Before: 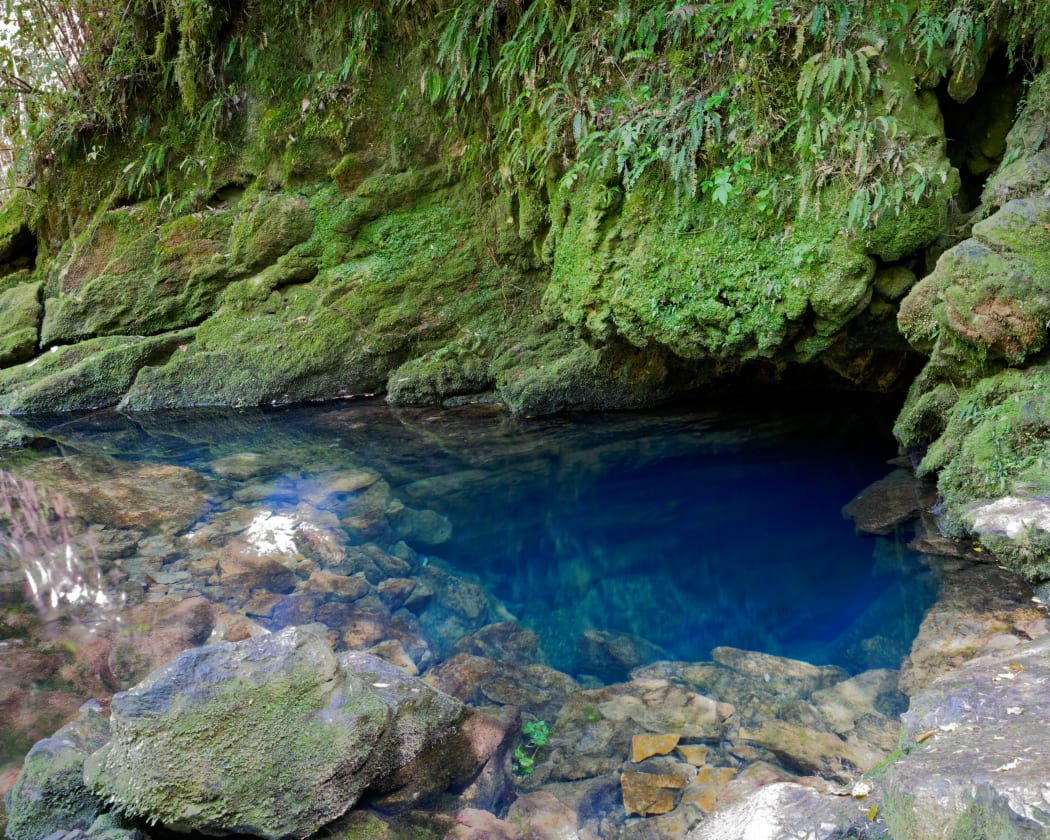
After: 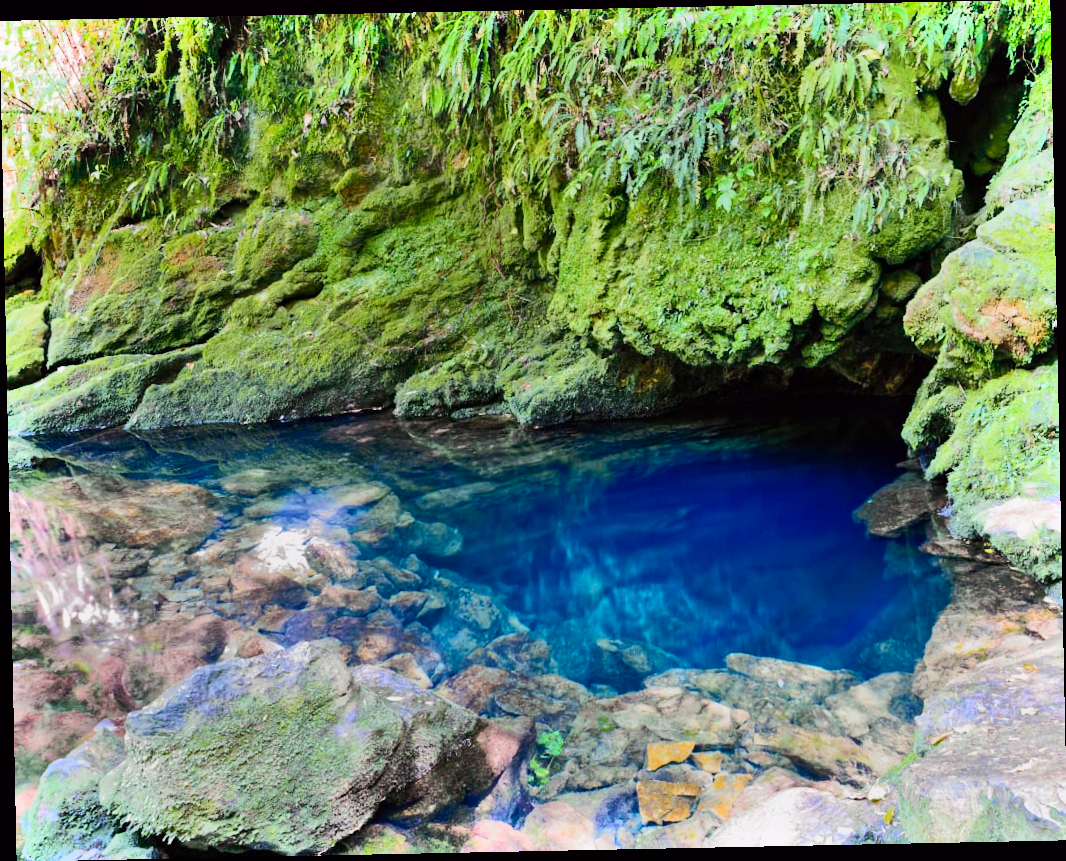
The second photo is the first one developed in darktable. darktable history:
tone curve: curves: ch0 [(0, 0.001) (0.139, 0.096) (0.311, 0.278) (0.495, 0.531) (0.718, 0.816) (0.841, 0.909) (1, 0.967)]; ch1 [(0, 0) (0.272, 0.249) (0.388, 0.385) (0.469, 0.456) (0.495, 0.497) (0.538, 0.554) (0.578, 0.605) (0.707, 0.778) (1, 1)]; ch2 [(0, 0) (0.125, 0.089) (0.353, 0.329) (0.443, 0.408) (0.502, 0.499) (0.557, 0.542) (0.608, 0.635) (1, 1)], color space Lab, independent channels, preserve colors none
shadows and highlights: radius 123.98, shadows 100, white point adjustment -3, highlights -100, highlights color adjustment 89.84%, soften with gaussian
rotate and perspective: rotation -1.17°, automatic cropping off
